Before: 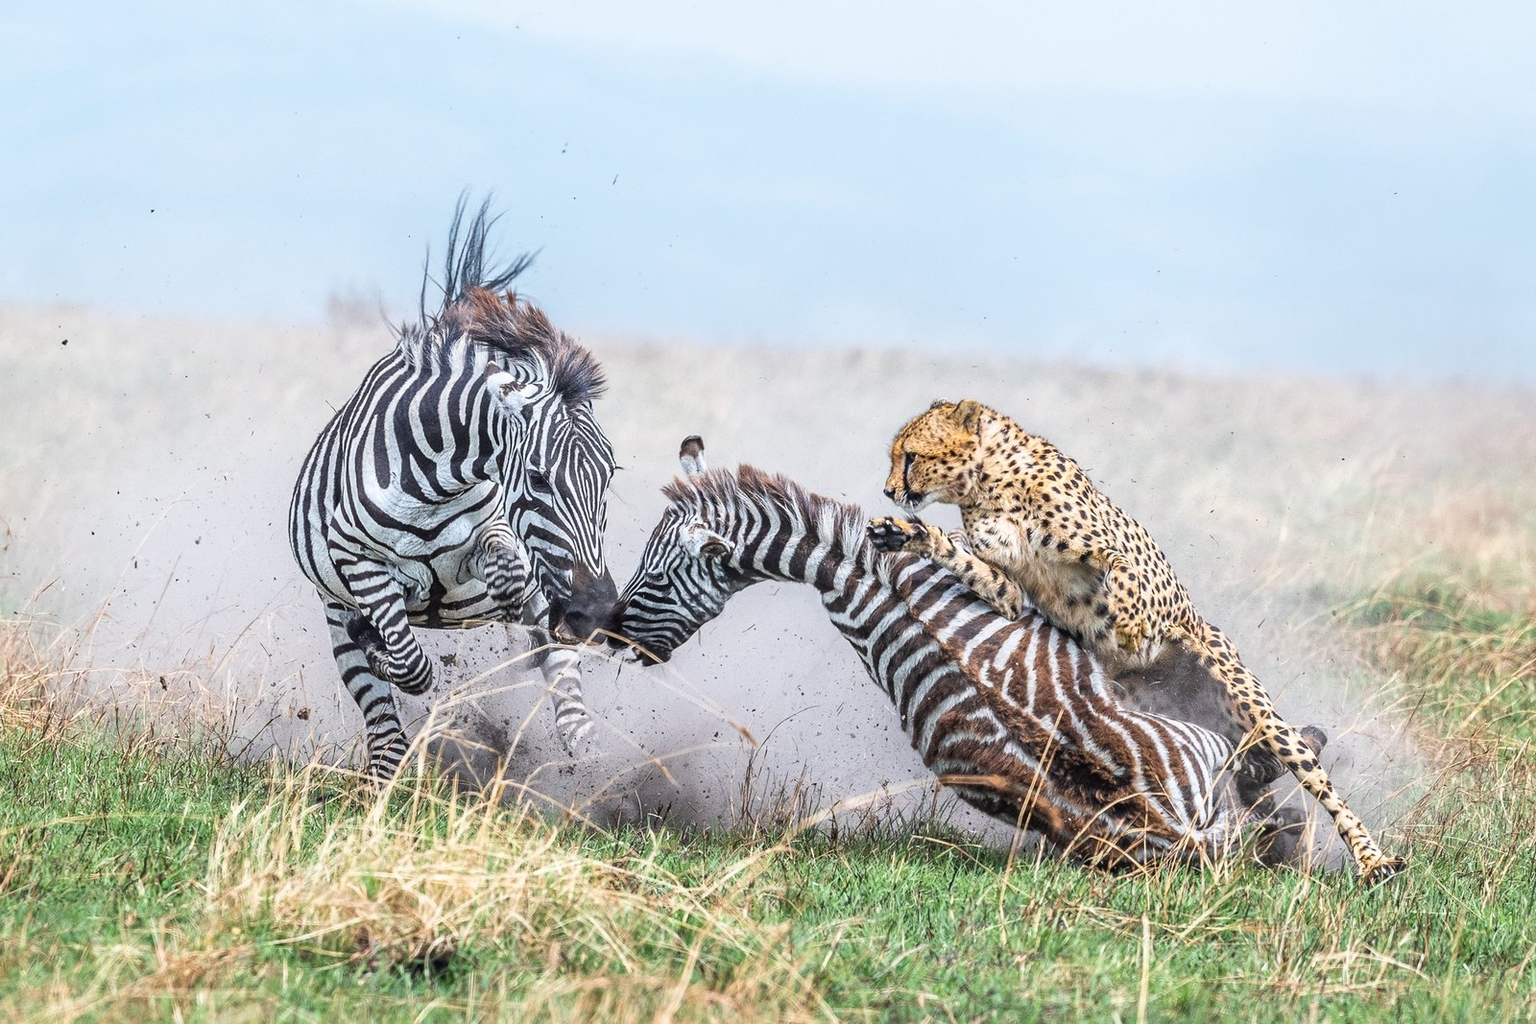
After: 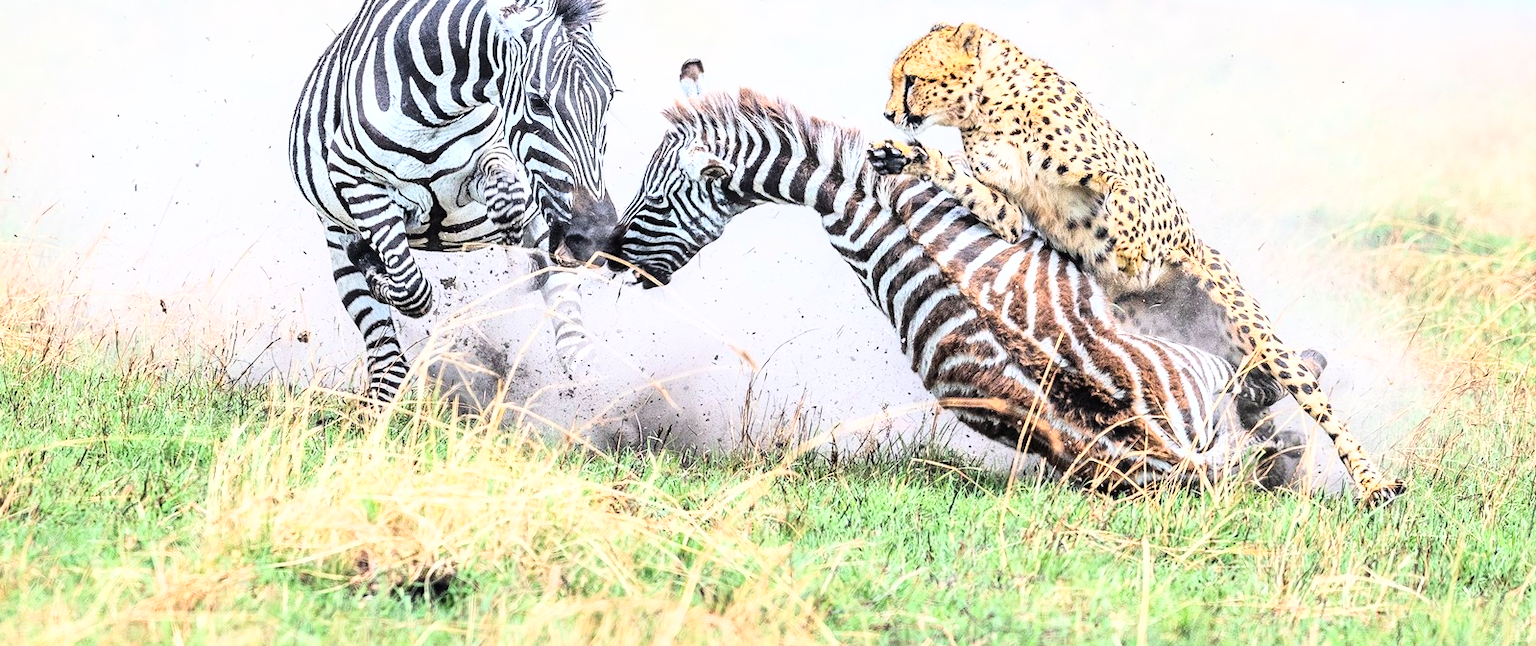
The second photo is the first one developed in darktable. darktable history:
crop and rotate: top 36.886%
base curve: curves: ch0 [(0, 0.003) (0.001, 0.002) (0.006, 0.004) (0.02, 0.022) (0.048, 0.086) (0.094, 0.234) (0.162, 0.431) (0.258, 0.629) (0.385, 0.8) (0.548, 0.918) (0.751, 0.988) (1, 1)]
